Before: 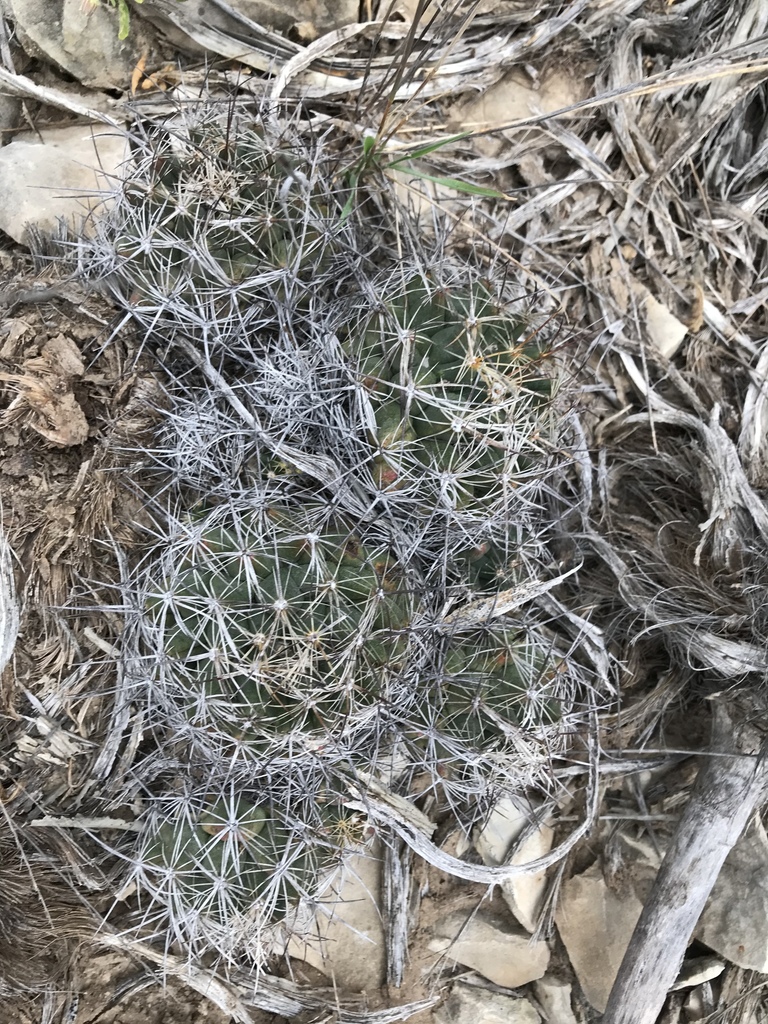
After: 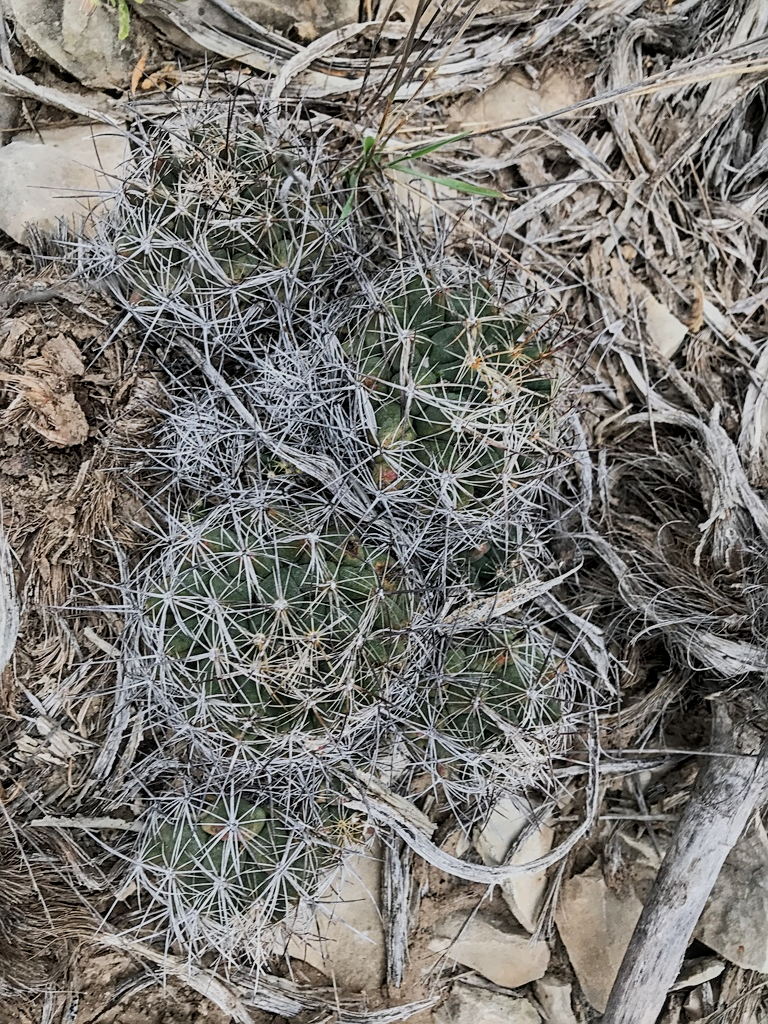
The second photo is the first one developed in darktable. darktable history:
filmic rgb: black relative exposure -7.65 EV, white relative exposure 4.56 EV, threshold 5.96 EV, hardness 3.61, enable highlight reconstruction true
local contrast: on, module defaults
sharpen: on, module defaults
